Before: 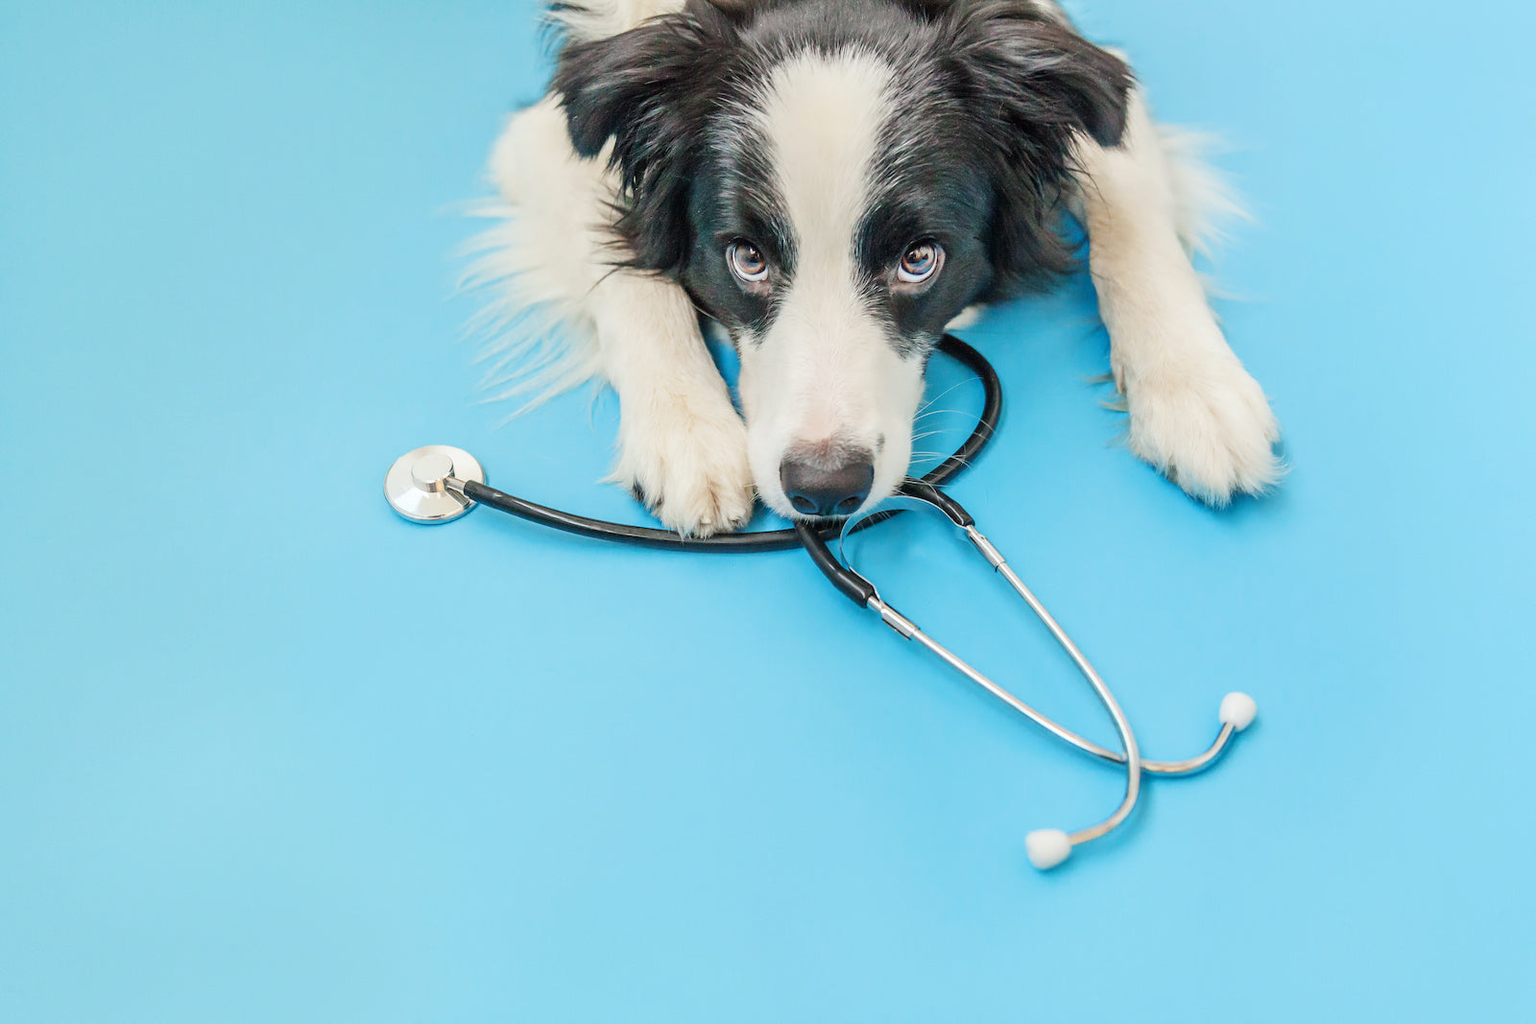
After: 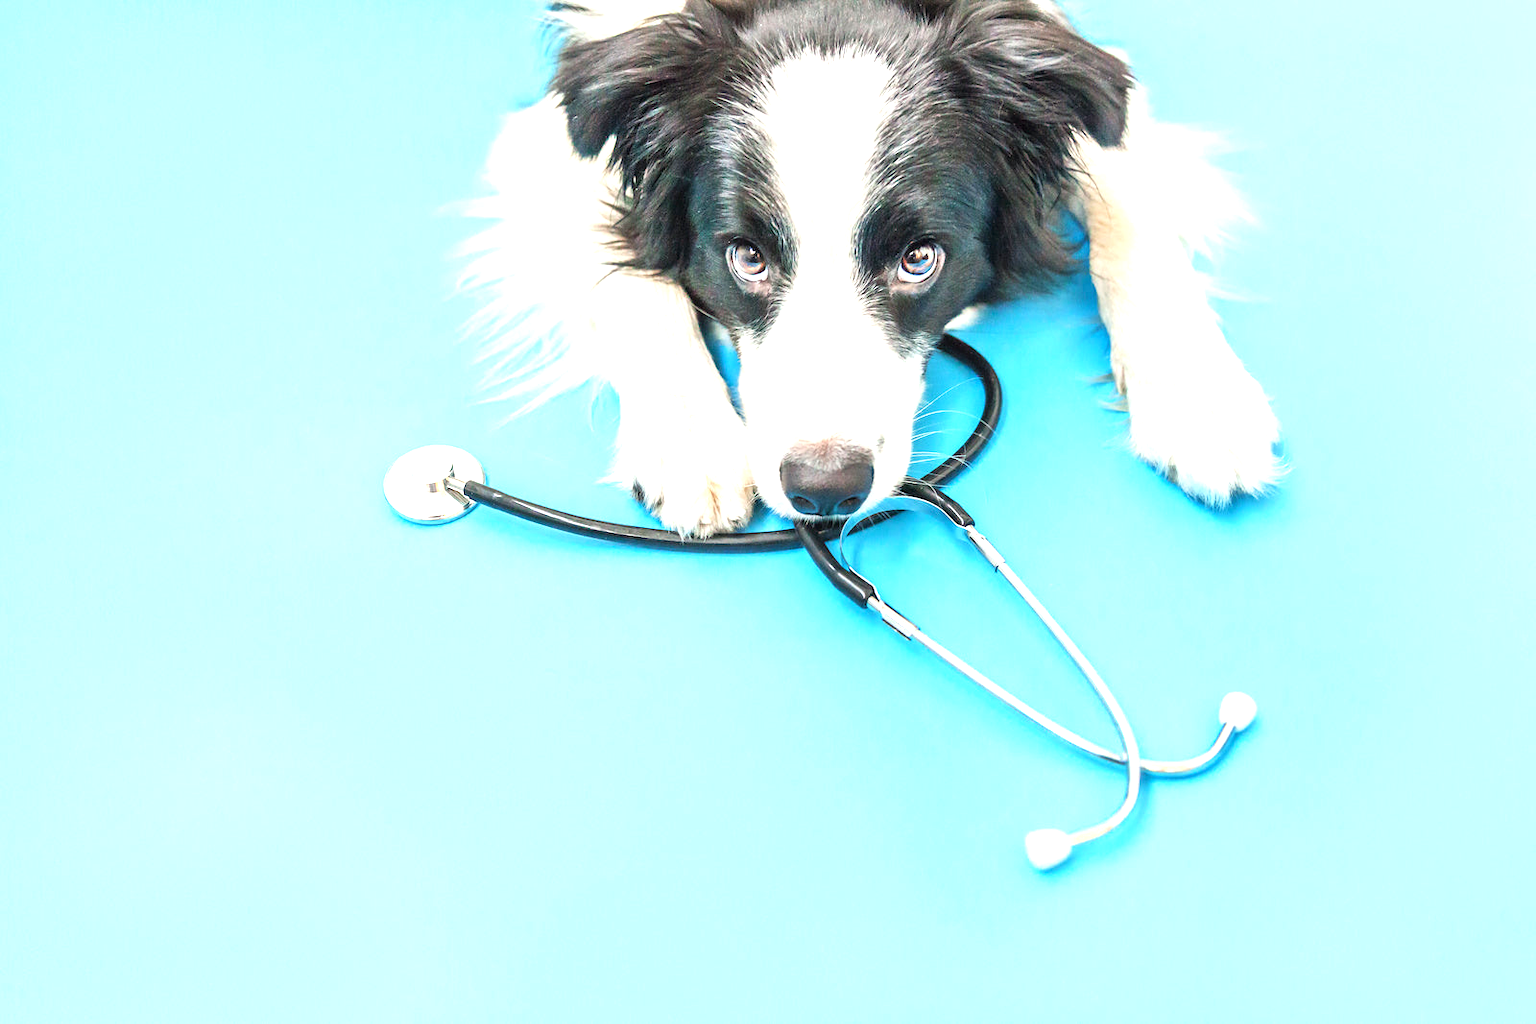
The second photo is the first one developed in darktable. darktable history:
exposure: black level correction 0, exposure 1.1 EV, compensate exposure bias true, compensate highlight preservation false
